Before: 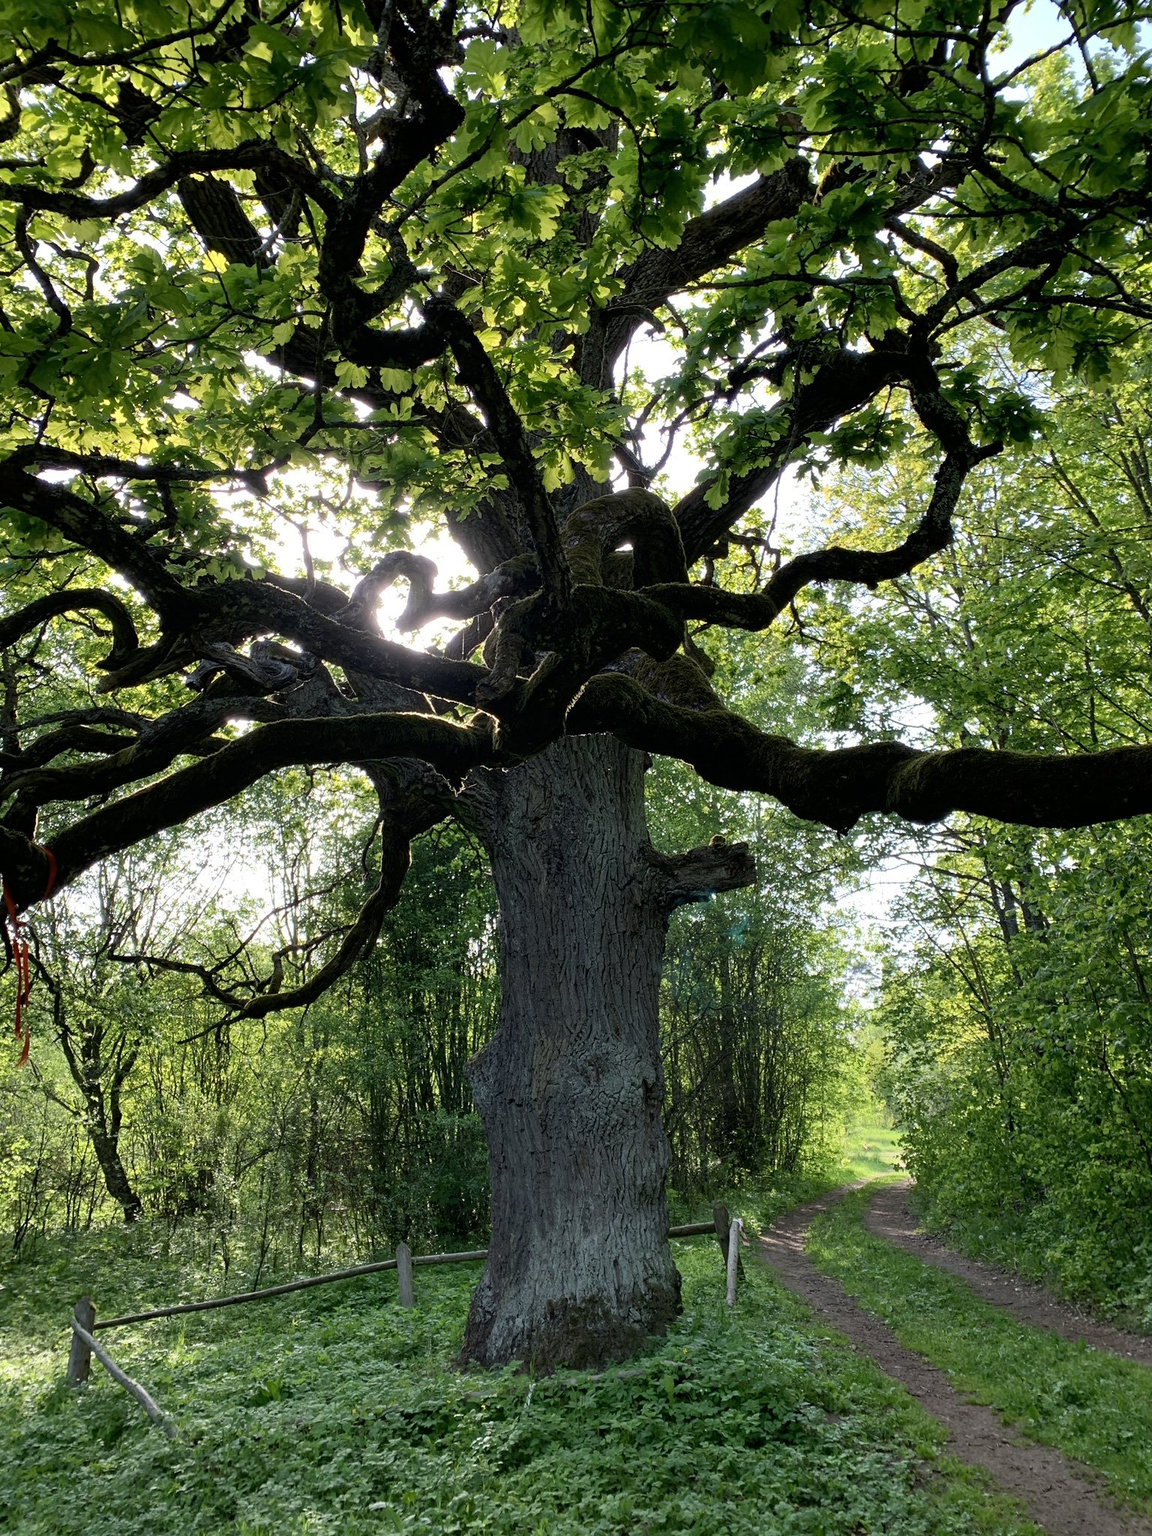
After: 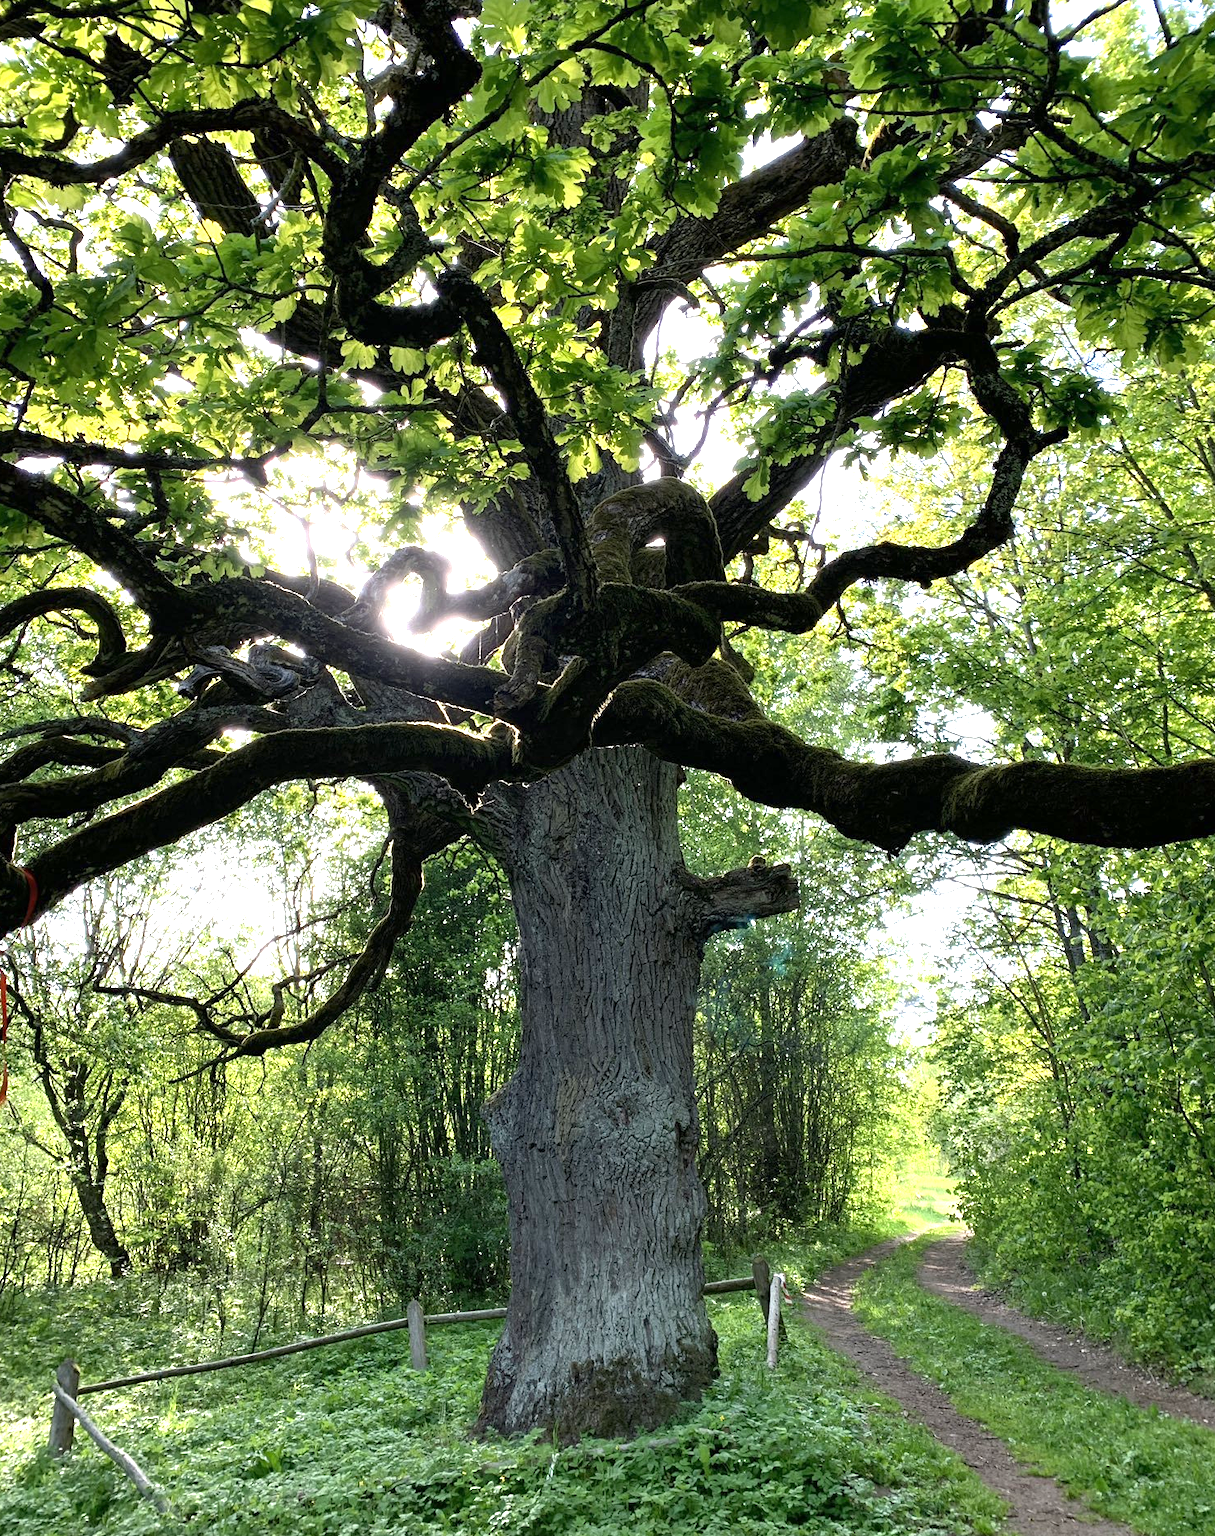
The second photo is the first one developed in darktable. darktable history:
crop: left 1.964%, top 3.251%, right 1.122%, bottom 4.933%
exposure: exposure 1 EV, compensate highlight preservation false
